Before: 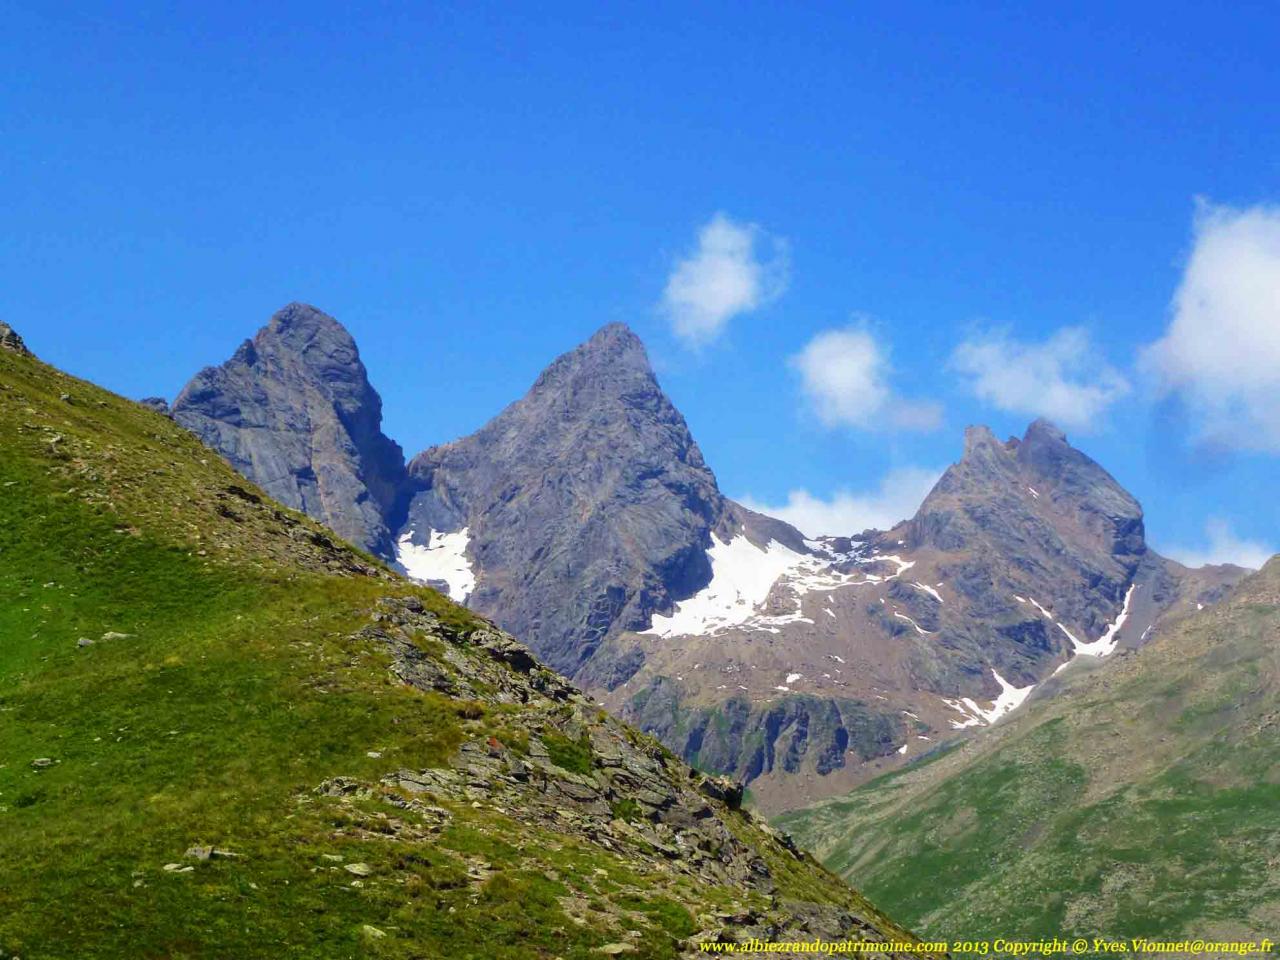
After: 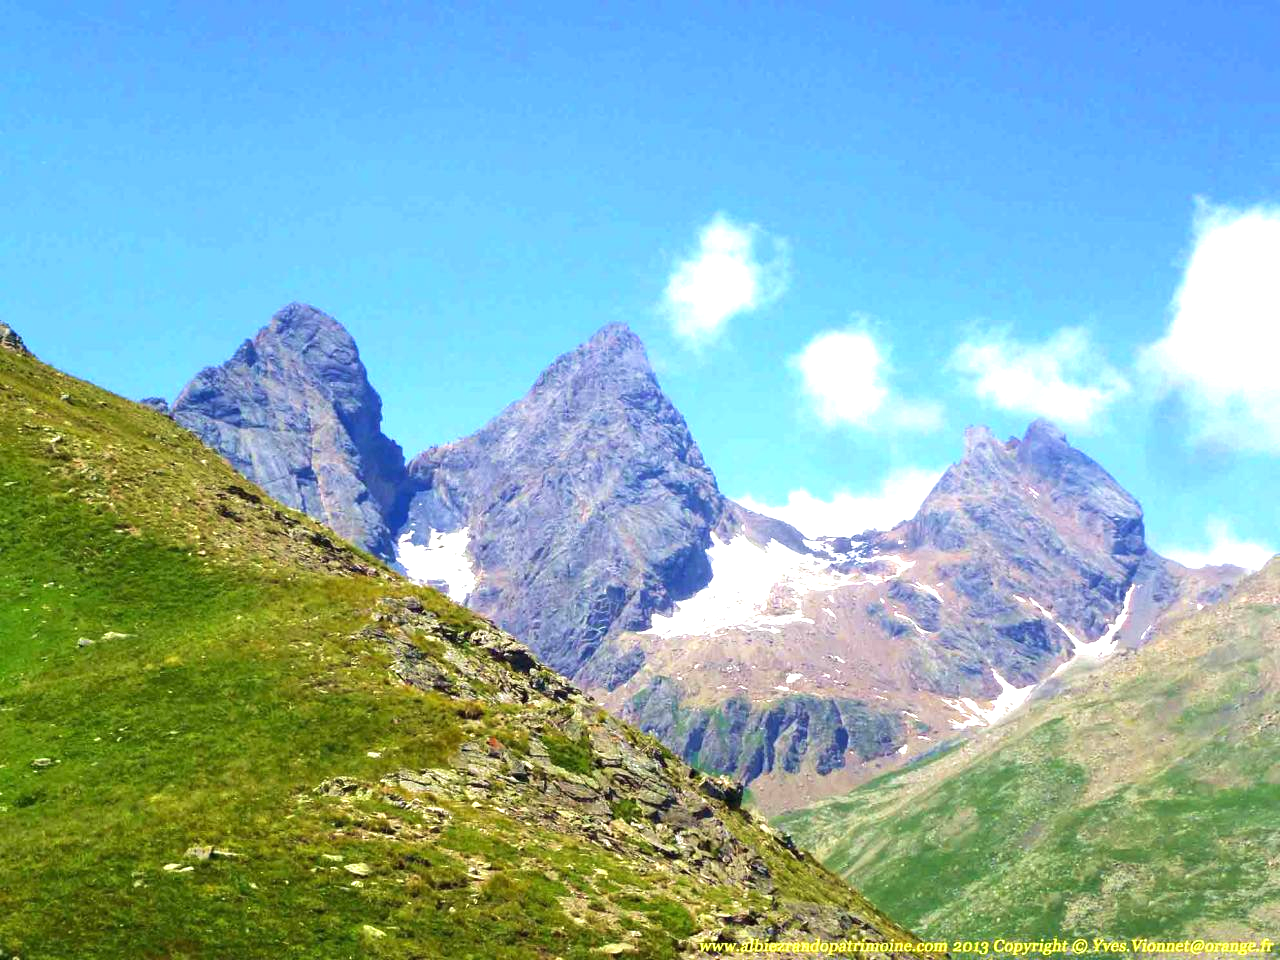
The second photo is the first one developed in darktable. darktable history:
exposure: black level correction 0, exposure 1.125 EV, compensate exposure bias true, compensate highlight preservation false
velvia: on, module defaults
